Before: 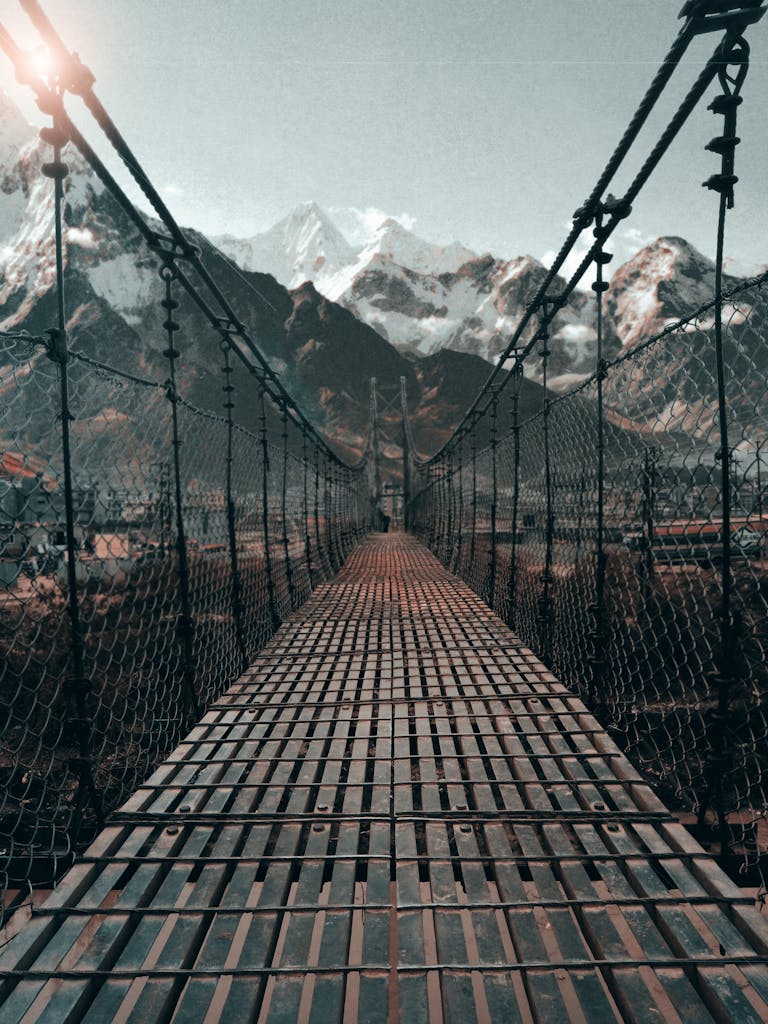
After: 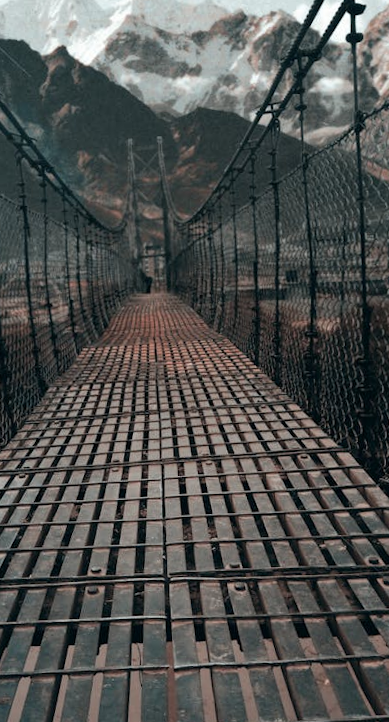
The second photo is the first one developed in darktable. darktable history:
rotate and perspective: rotation -2.22°, lens shift (horizontal) -0.022, automatic cropping off
crop: left 31.379%, top 24.658%, right 20.326%, bottom 6.628%
color zones: curves: ch0 [(0, 0.5) (0.143, 0.5) (0.286, 0.5) (0.429, 0.504) (0.571, 0.5) (0.714, 0.509) (0.857, 0.5) (1, 0.5)]; ch1 [(0, 0.425) (0.143, 0.425) (0.286, 0.375) (0.429, 0.405) (0.571, 0.5) (0.714, 0.47) (0.857, 0.425) (1, 0.435)]; ch2 [(0, 0.5) (0.143, 0.5) (0.286, 0.5) (0.429, 0.517) (0.571, 0.5) (0.714, 0.51) (0.857, 0.5) (1, 0.5)]
